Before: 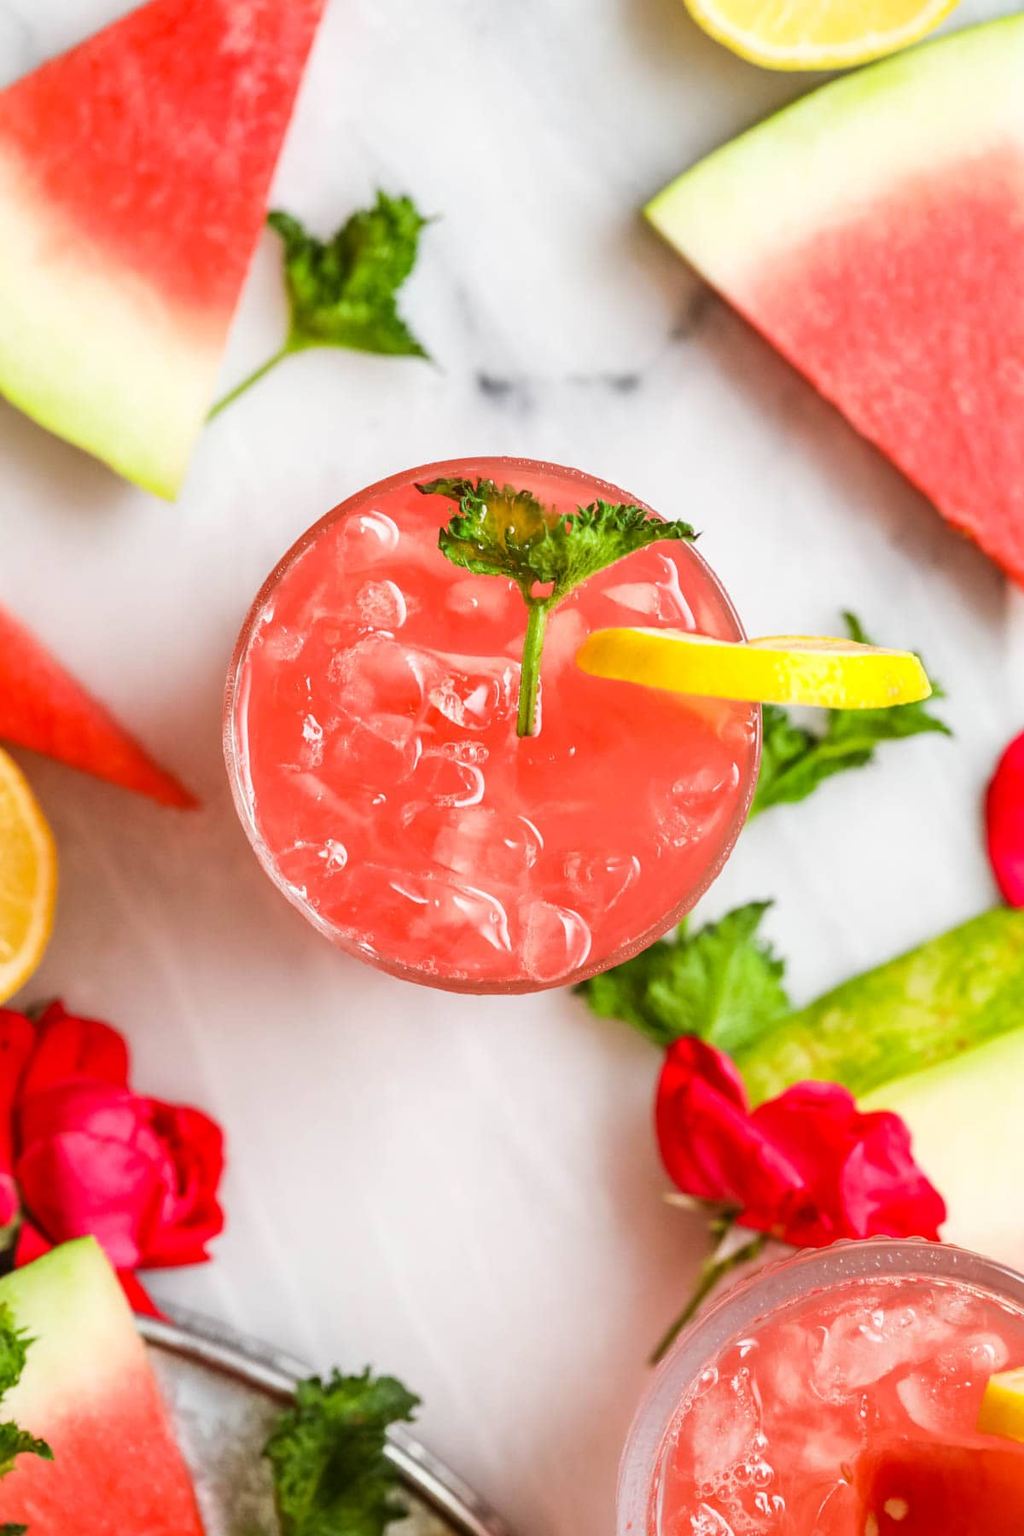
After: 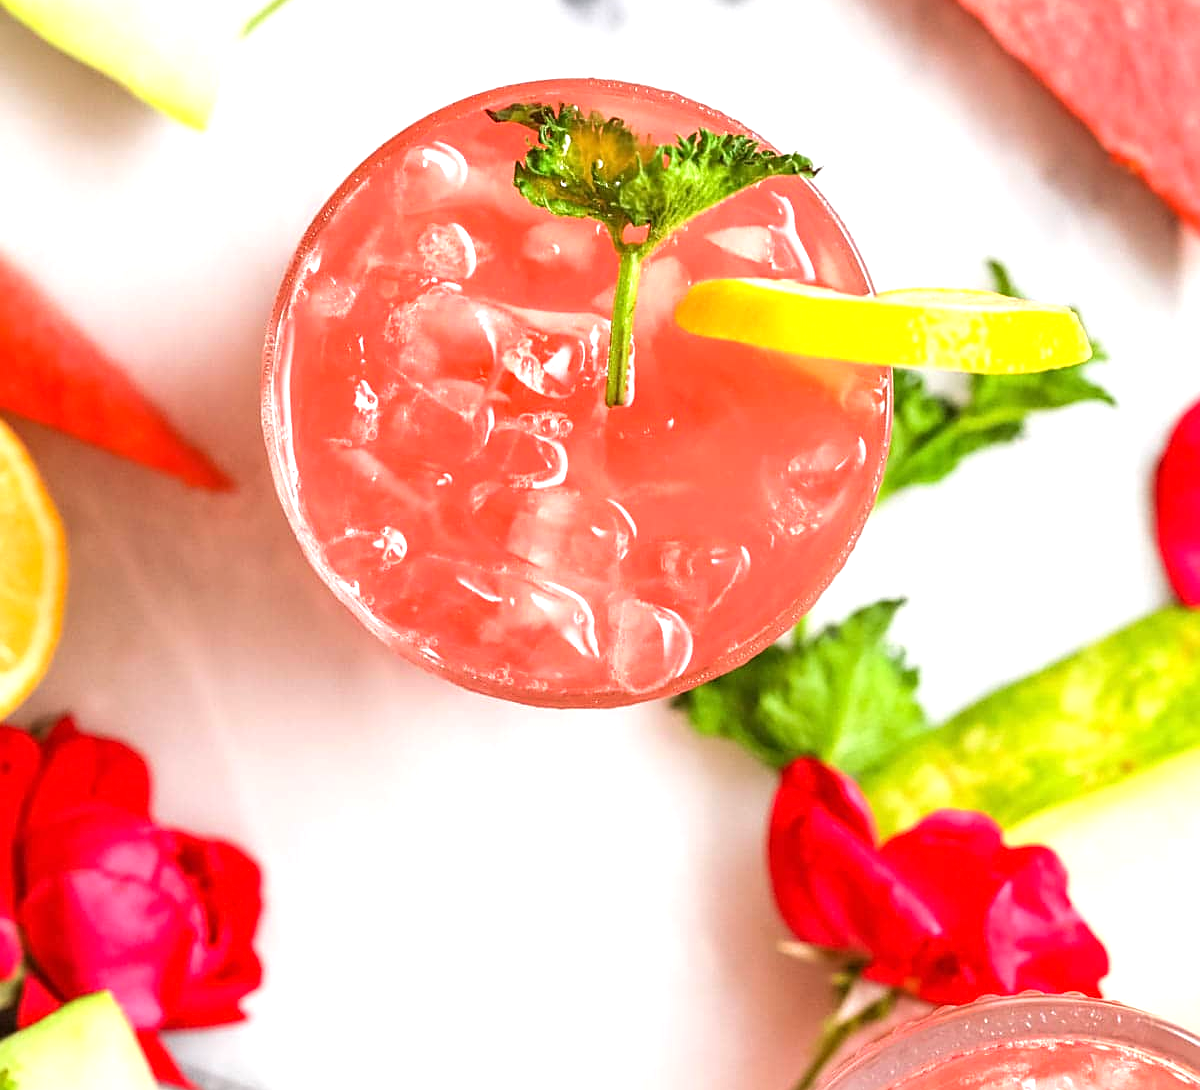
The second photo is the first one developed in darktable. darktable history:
crop and rotate: top 25.423%, bottom 13.976%
exposure: exposure 0.6 EV, compensate highlight preservation false
sharpen: on, module defaults
